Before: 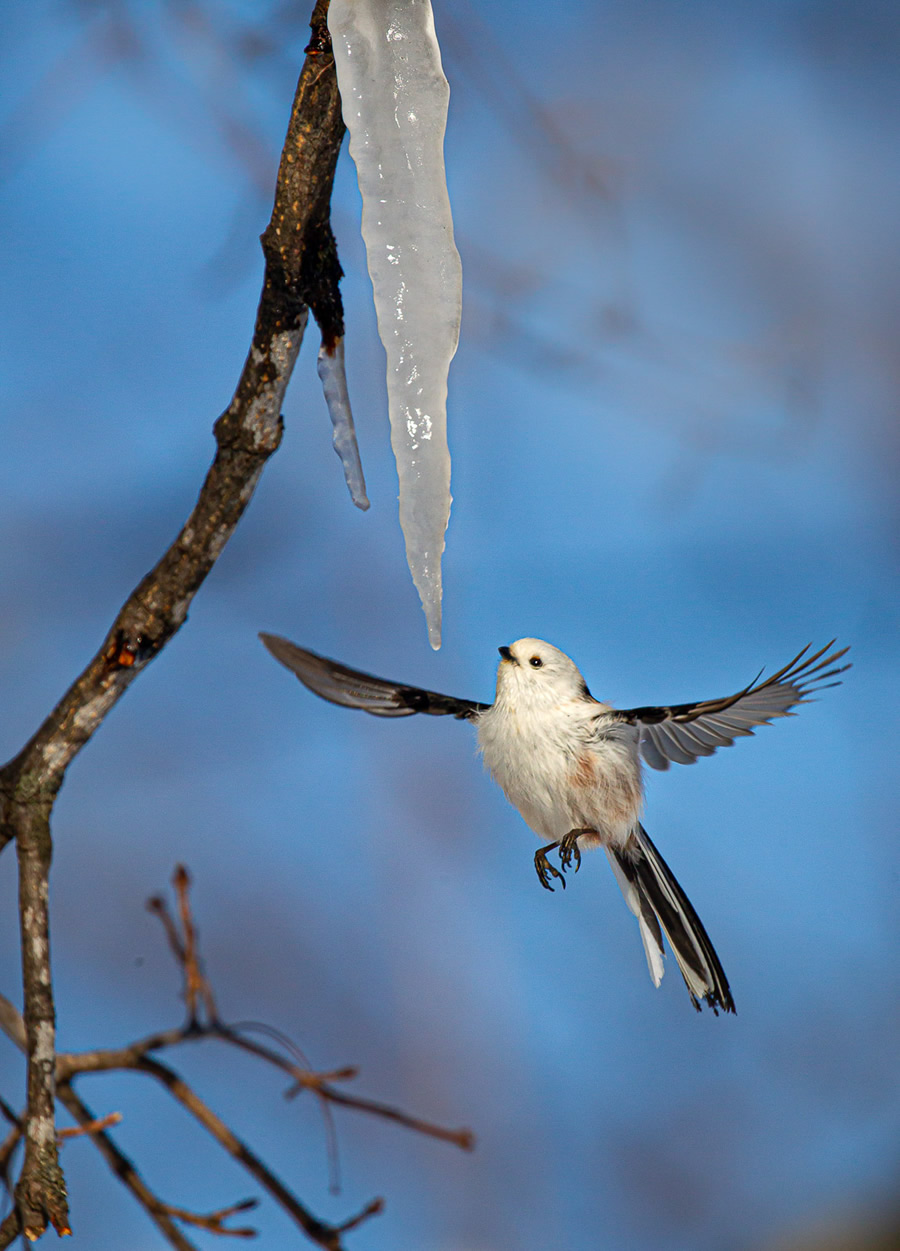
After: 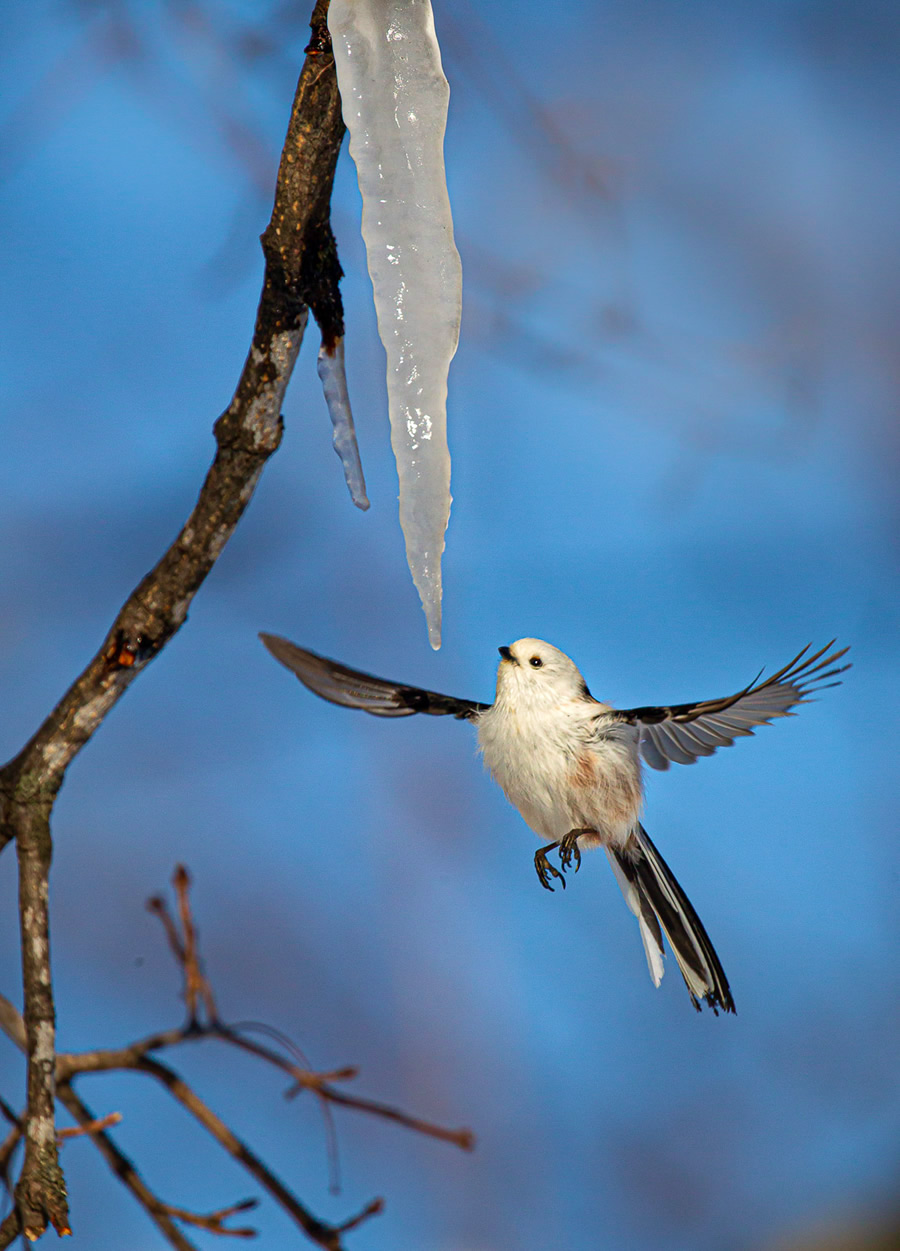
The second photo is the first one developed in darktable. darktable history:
tone equalizer: on, module defaults
velvia: strength 27%
